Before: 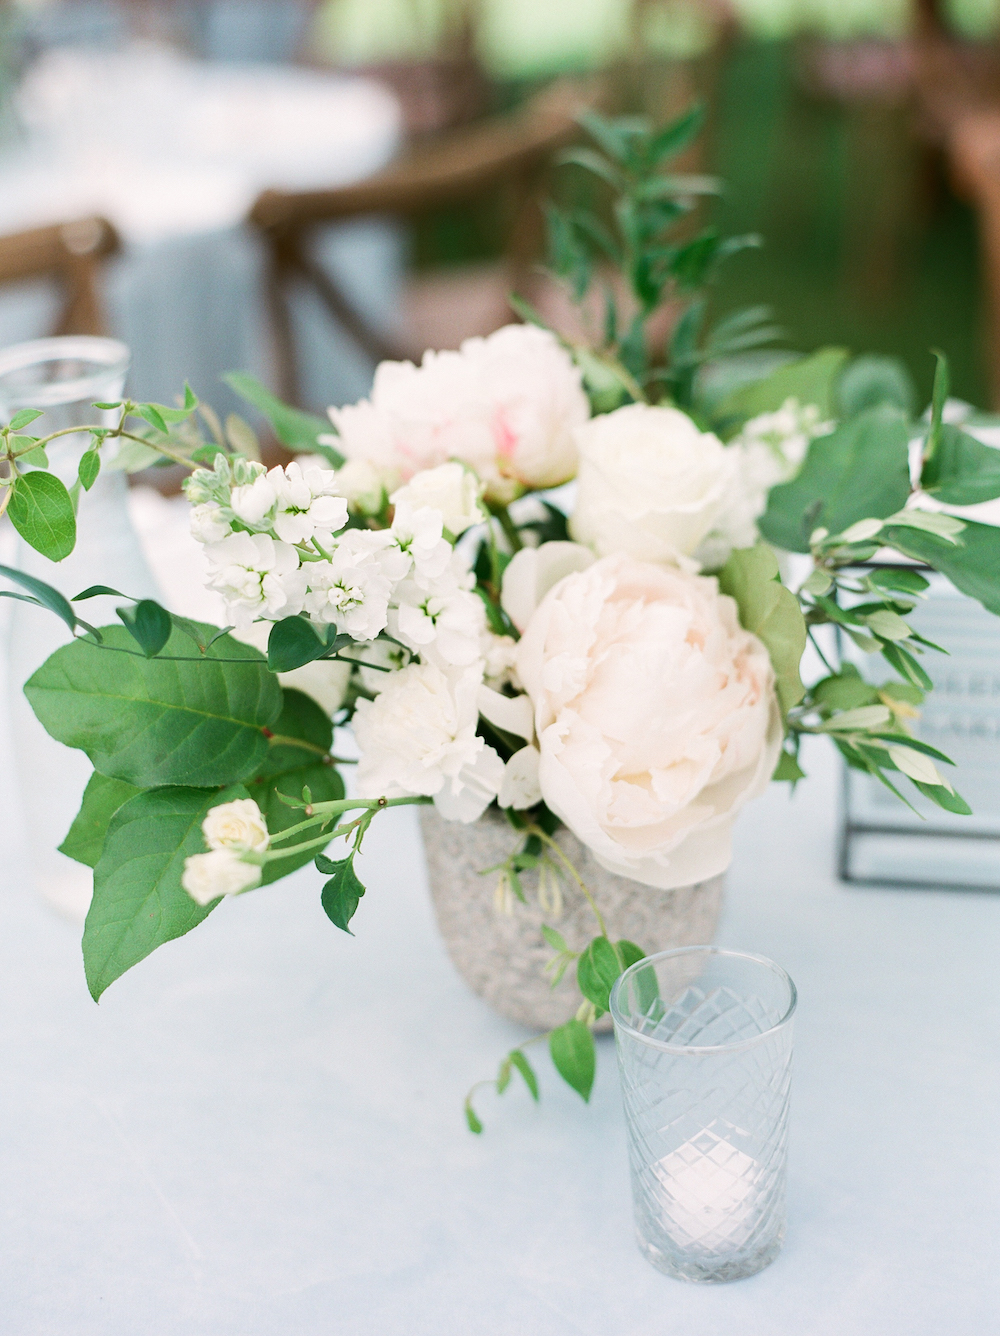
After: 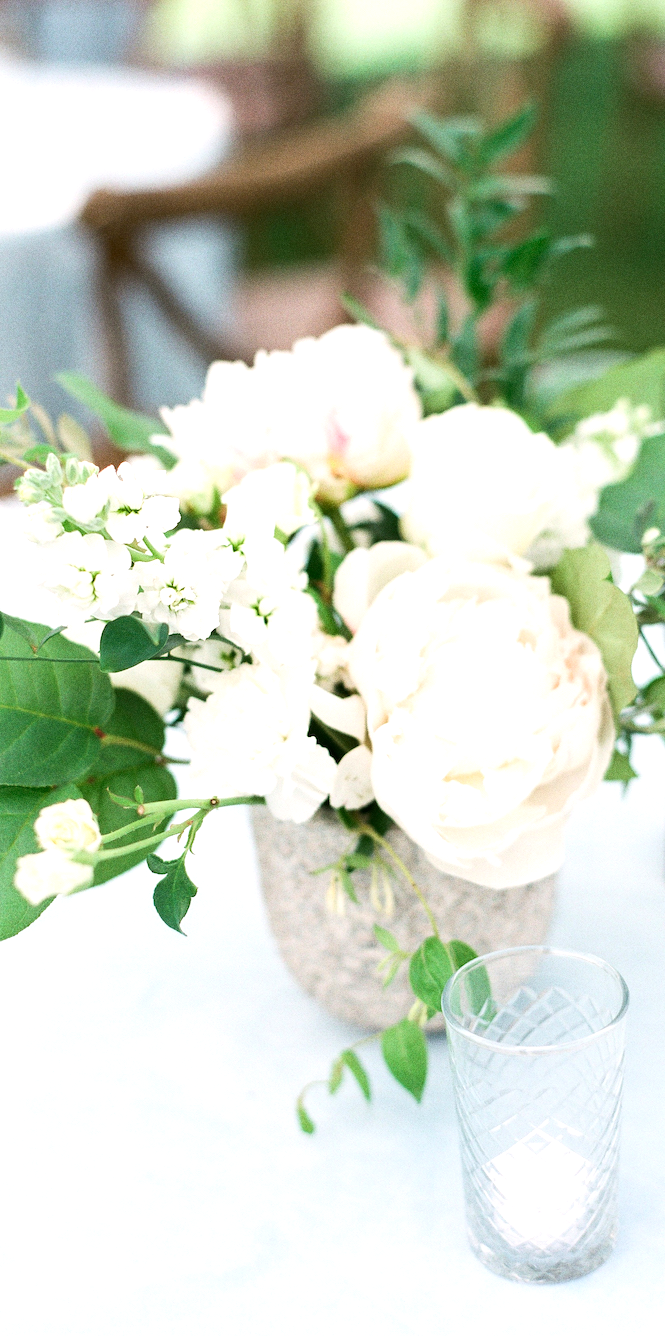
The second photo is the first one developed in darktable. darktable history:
exposure: black level correction 0.001, exposure 0.5 EV, compensate exposure bias true, compensate highlight preservation false
crop: left 16.899%, right 16.556%
grain: coarseness 0.09 ISO
